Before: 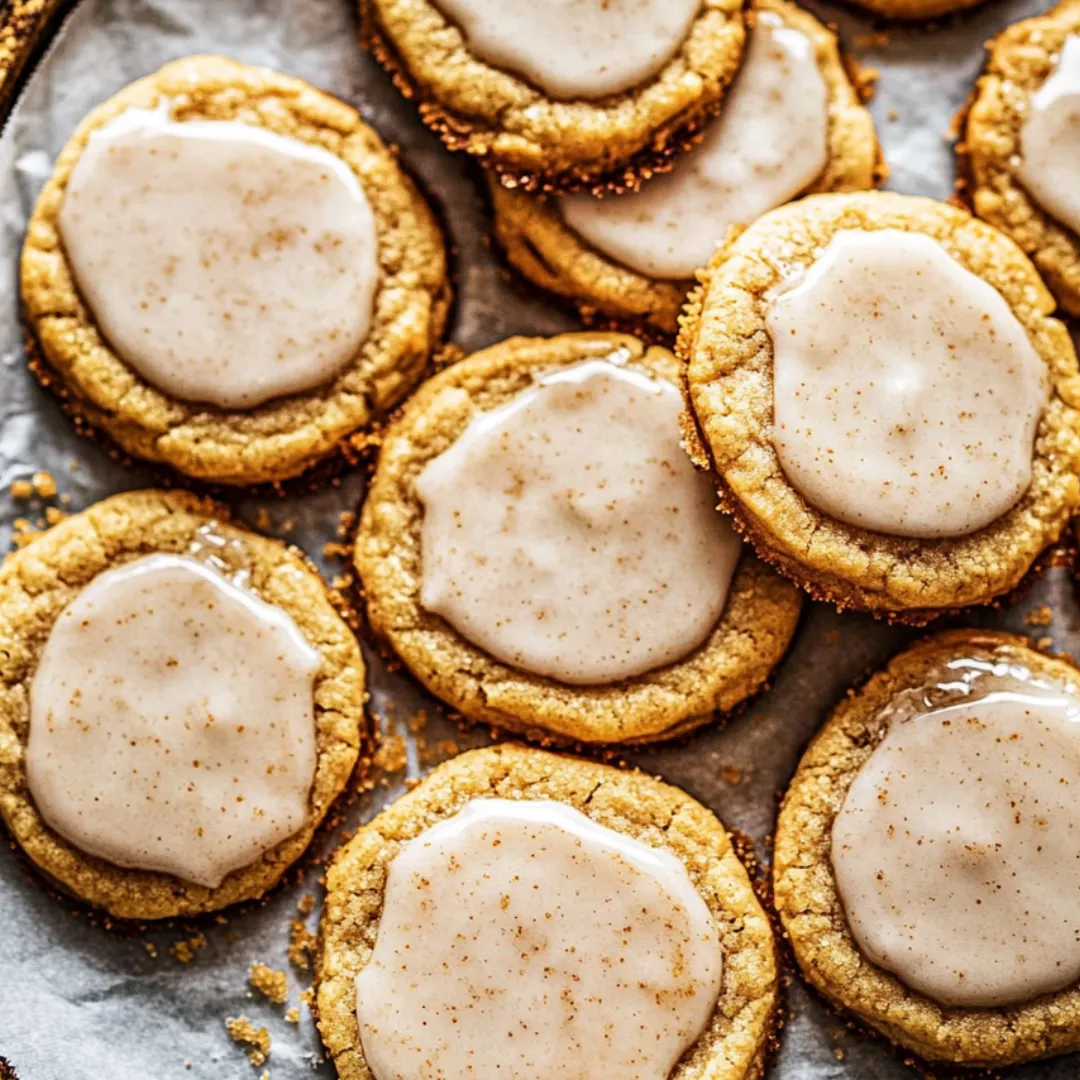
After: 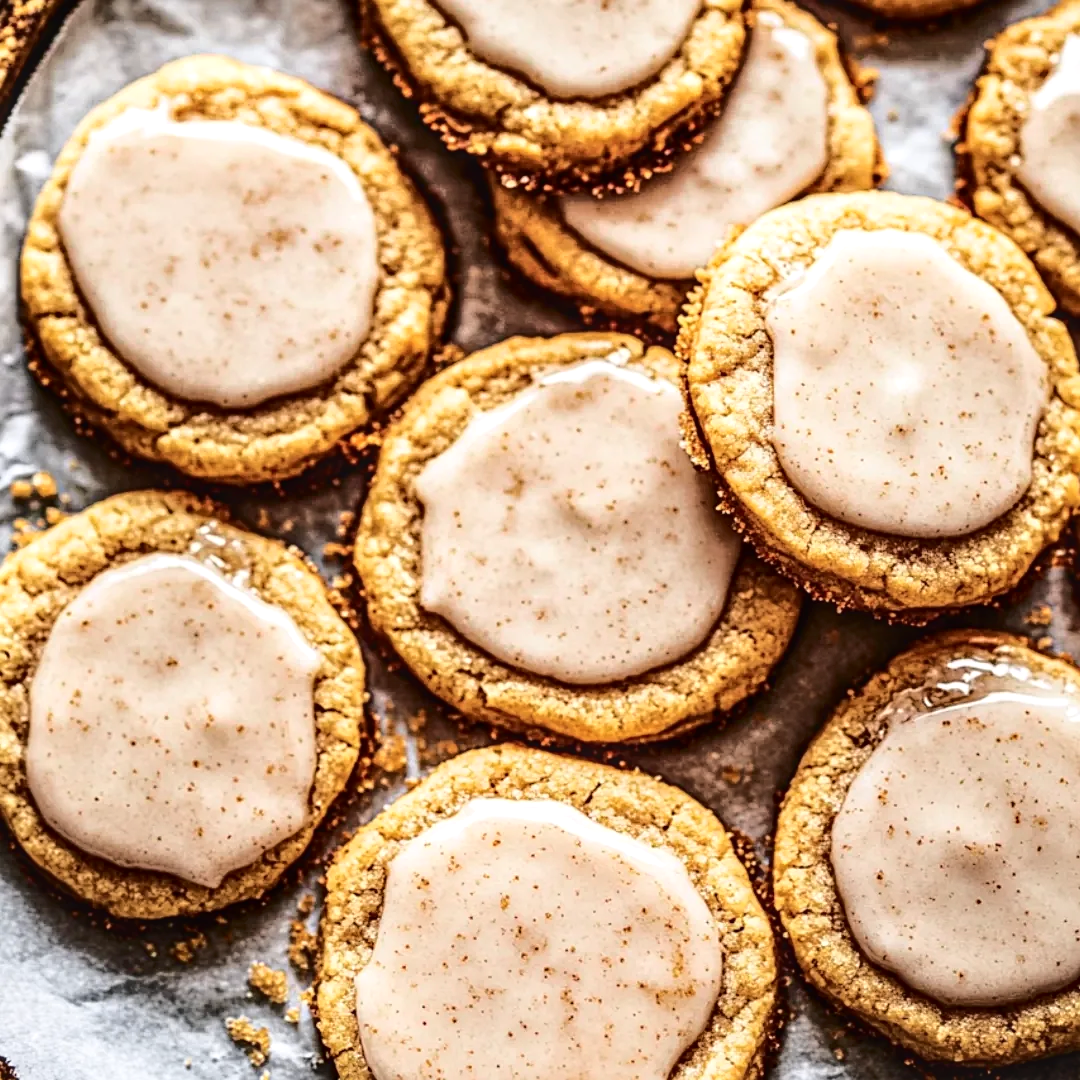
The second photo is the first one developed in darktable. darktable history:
levels: levels [0, 0.476, 0.951]
local contrast: on, module defaults
tone curve: curves: ch0 [(0.003, 0.015) (0.104, 0.07) (0.239, 0.201) (0.327, 0.317) (0.401, 0.443) (0.495, 0.55) (0.65, 0.68) (0.832, 0.858) (1, 0.977)]; ch1 [(0, 0) (0.161, 0.092) (0.35, 0.33) (0.379, 0.401) (0.447, 0.476) (0.495, 0.499) (0.515, 0.518) (0.55, 0.557) (0.621, 0.615) (0.718, 0.734) (1, 1)]; ch2 [(0, 0) (0.359, 0.372) (0.437, 0.437) (0.502, 0.501) (0.534, 0.537) (0.599, 0.586) (1, 1)], color space Lab, independent channels, preserve colors none
contrast brightness saturation: contrast 0.08, saturation 0.02
sharpen: amount 0.2
